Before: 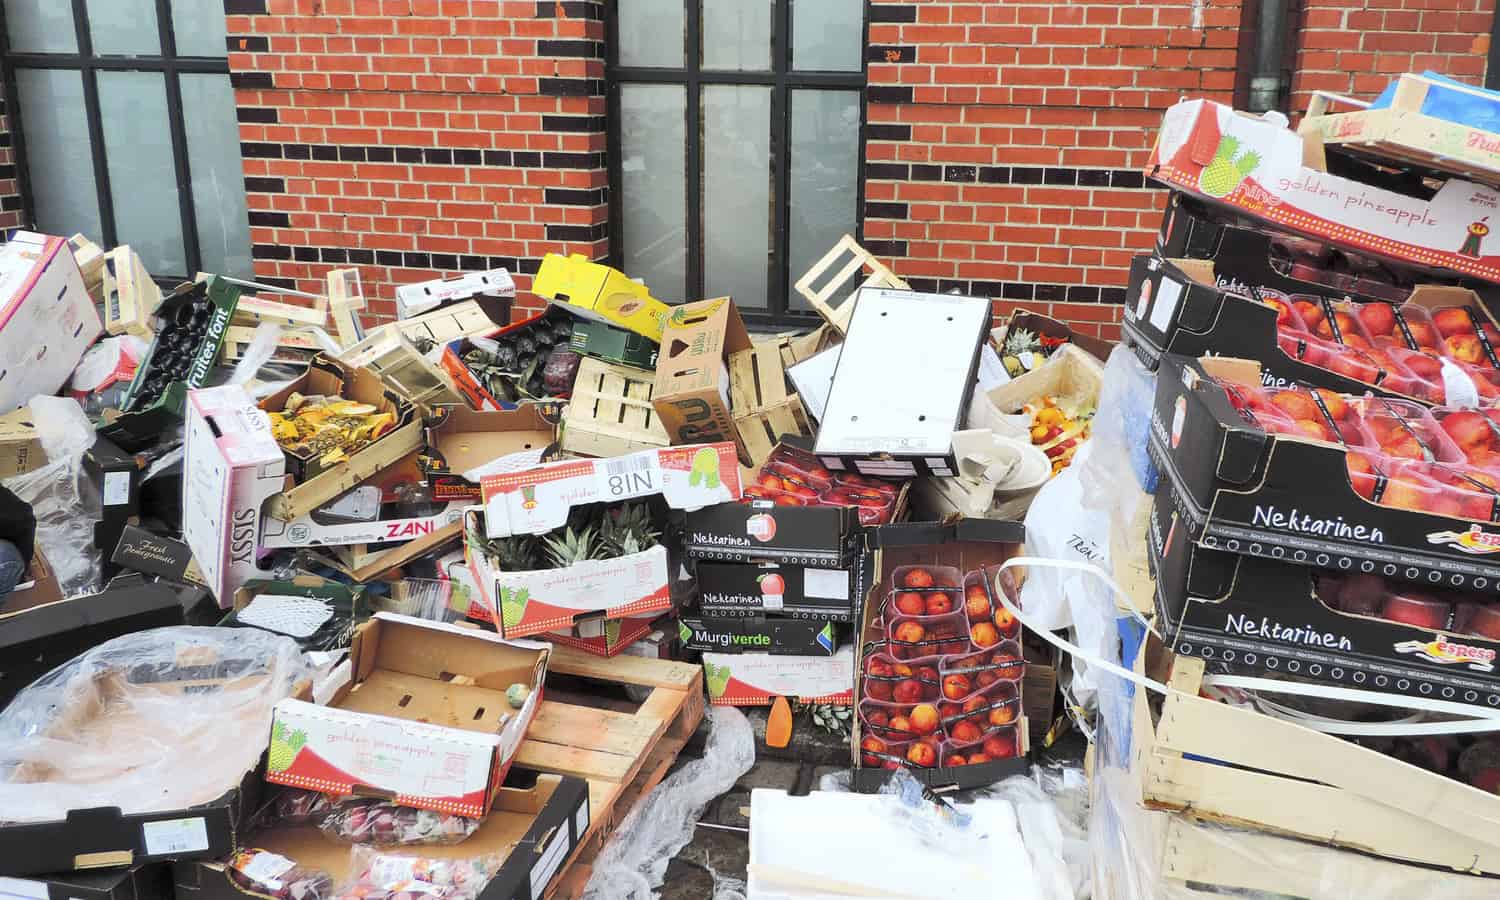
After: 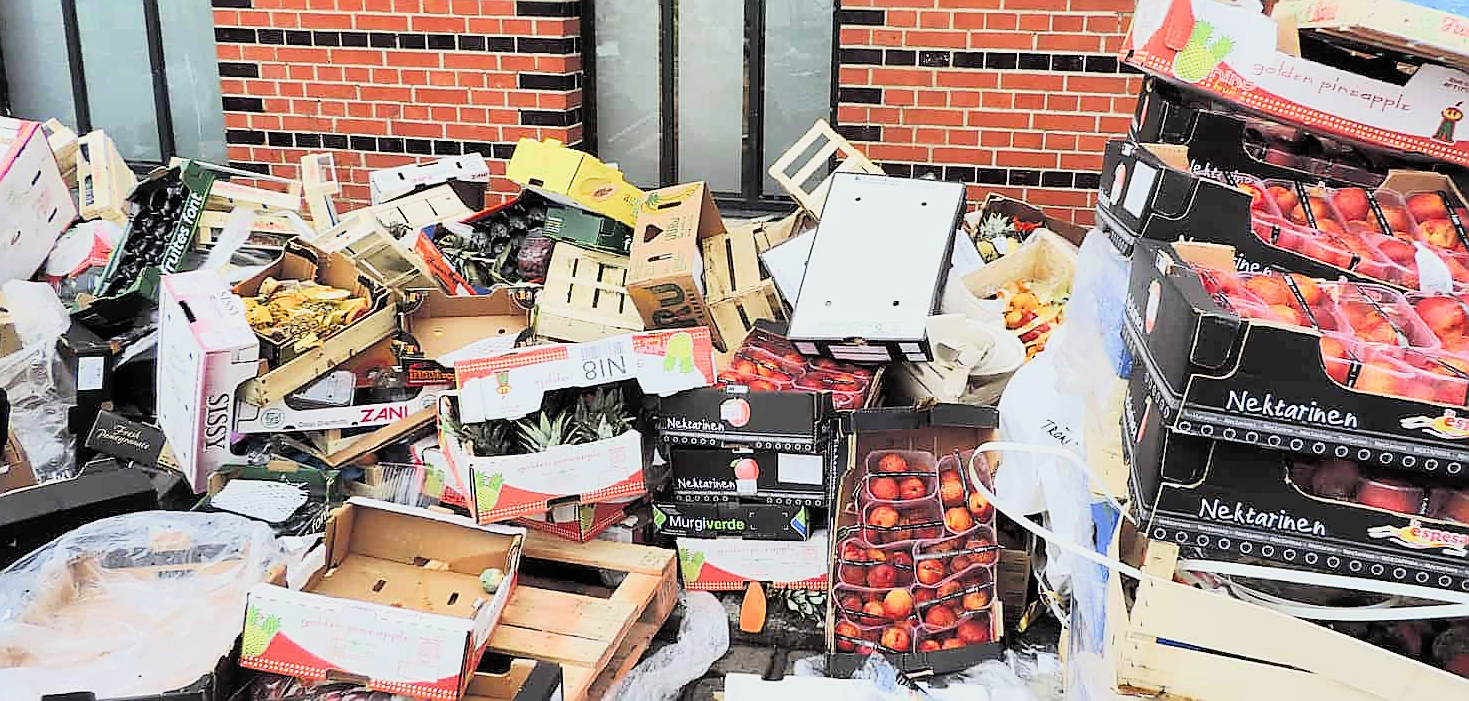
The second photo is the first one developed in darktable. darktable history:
crop and rotate: left 1.814%, top 12.818%, right 0.25%, bottom 9.225%
exposure: exposure 0.6 EV, compensate highlight preservation false
filmic rgb: black relative exposure -7.75 EV, white relative exposure 4.4 EV, threshold 3 EV, hardness 3.76, latitude 50%, contrast 1.1, color science v5 (2021), contrast in shadows safe, contrast in highlights safe, enable highlight reconstruction true
sharpen: radius 1.4, amount 1.25, threshold 0.7
